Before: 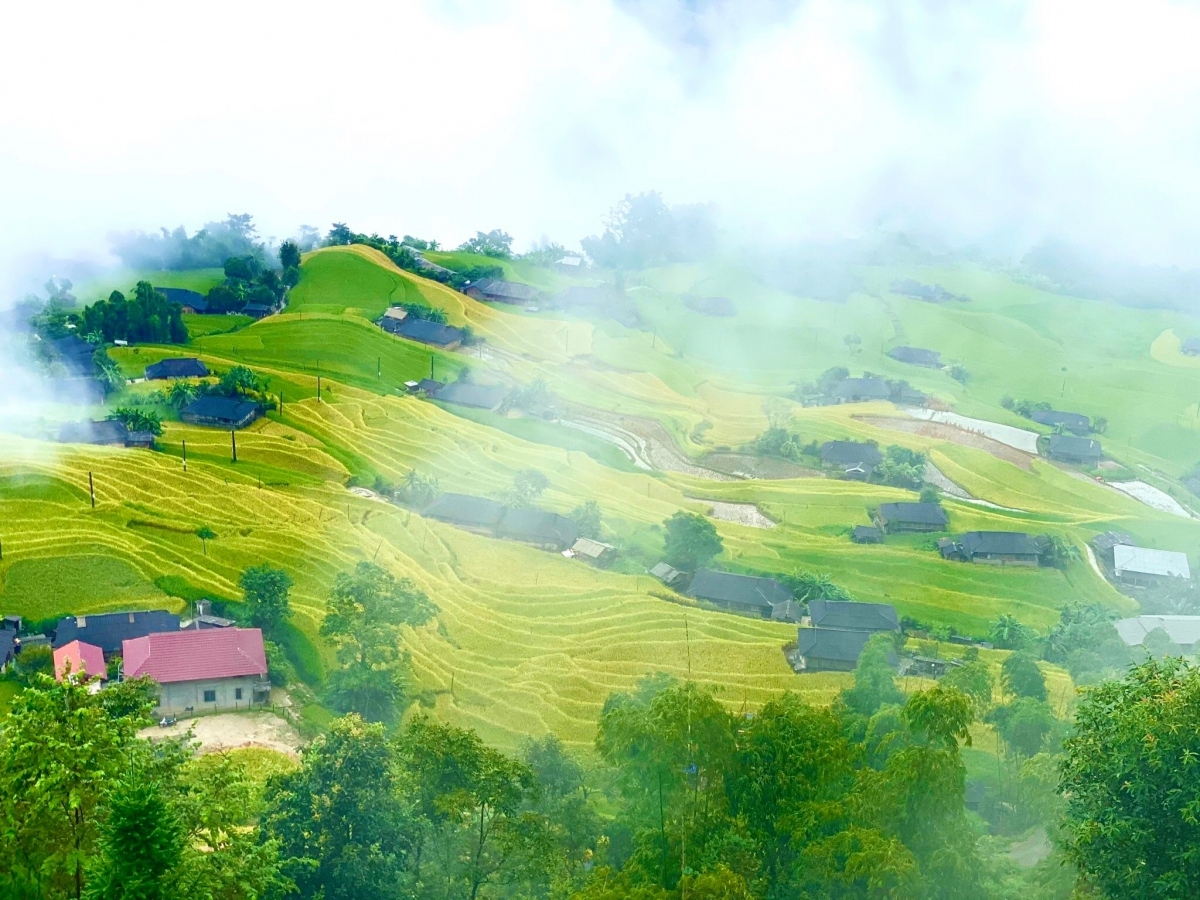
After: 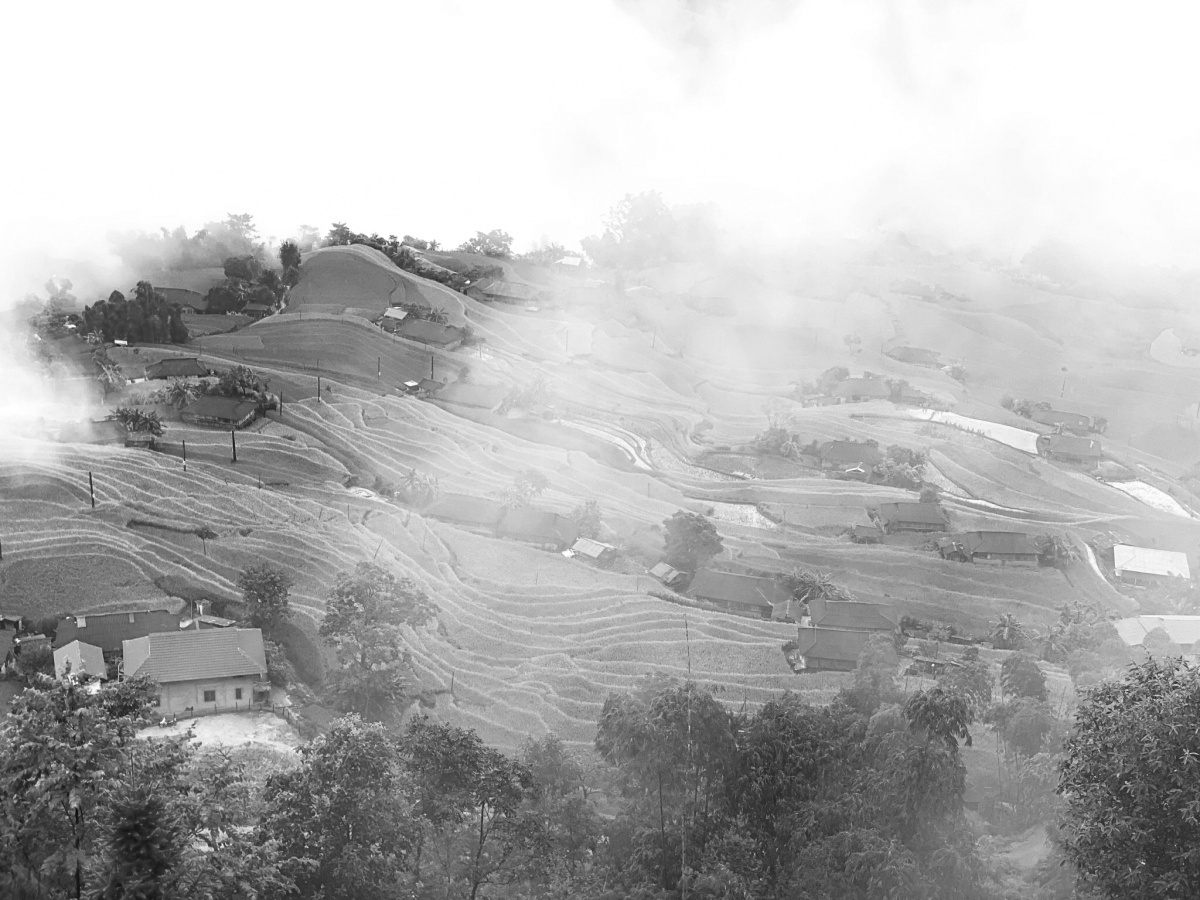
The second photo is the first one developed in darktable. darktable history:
color calibration: output gray [0.18, 0.41, 0.41, 0], illuminant as shot in camera, x 0.37, y 0.382, temperature 4317.73 K
tone equalizer: on, module defaults
contrast brightness saturation: contrast 0.047
